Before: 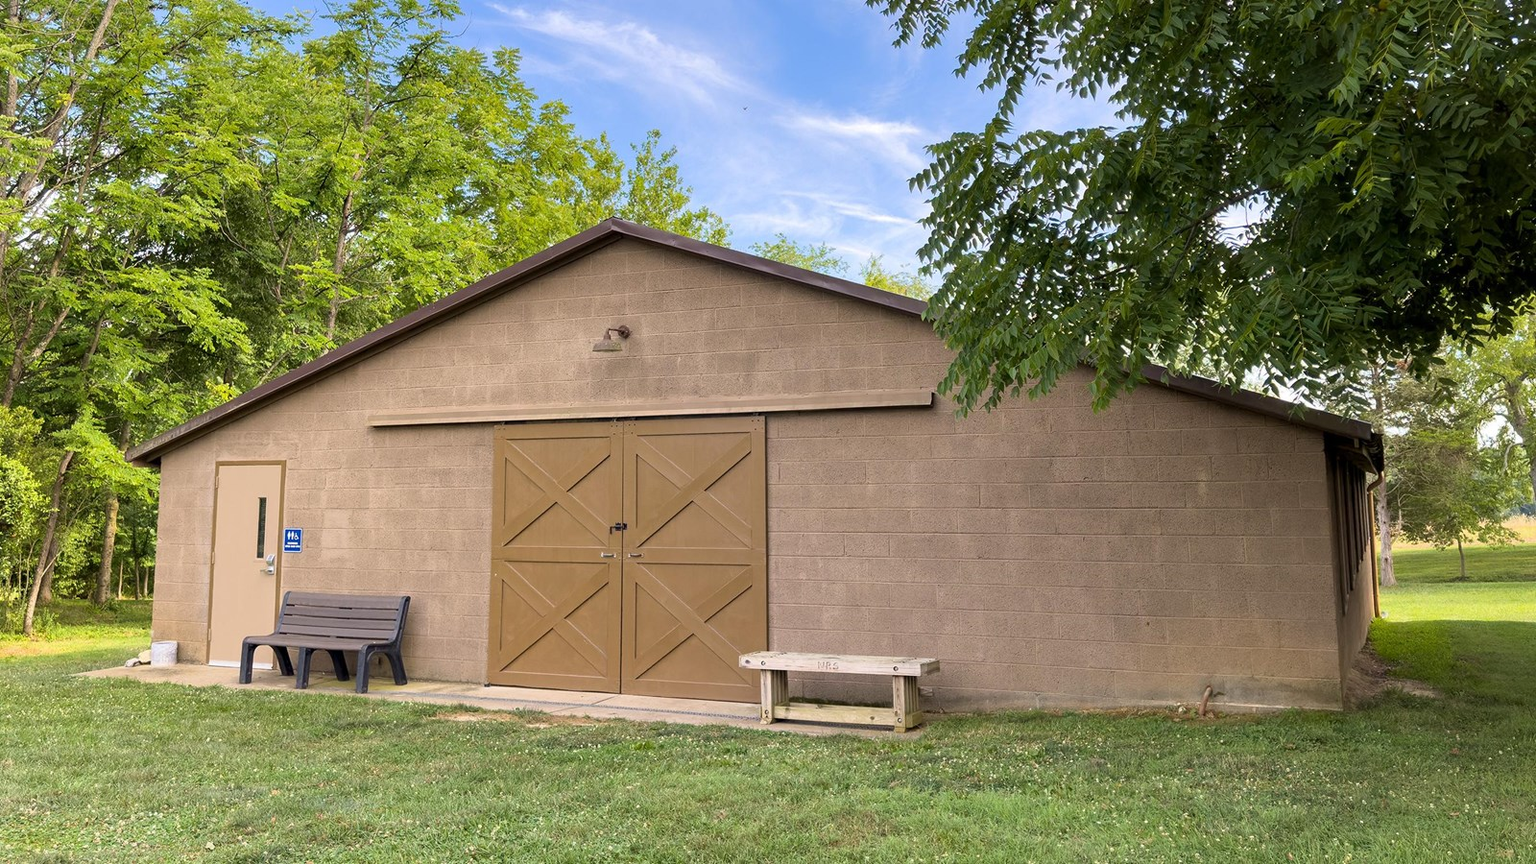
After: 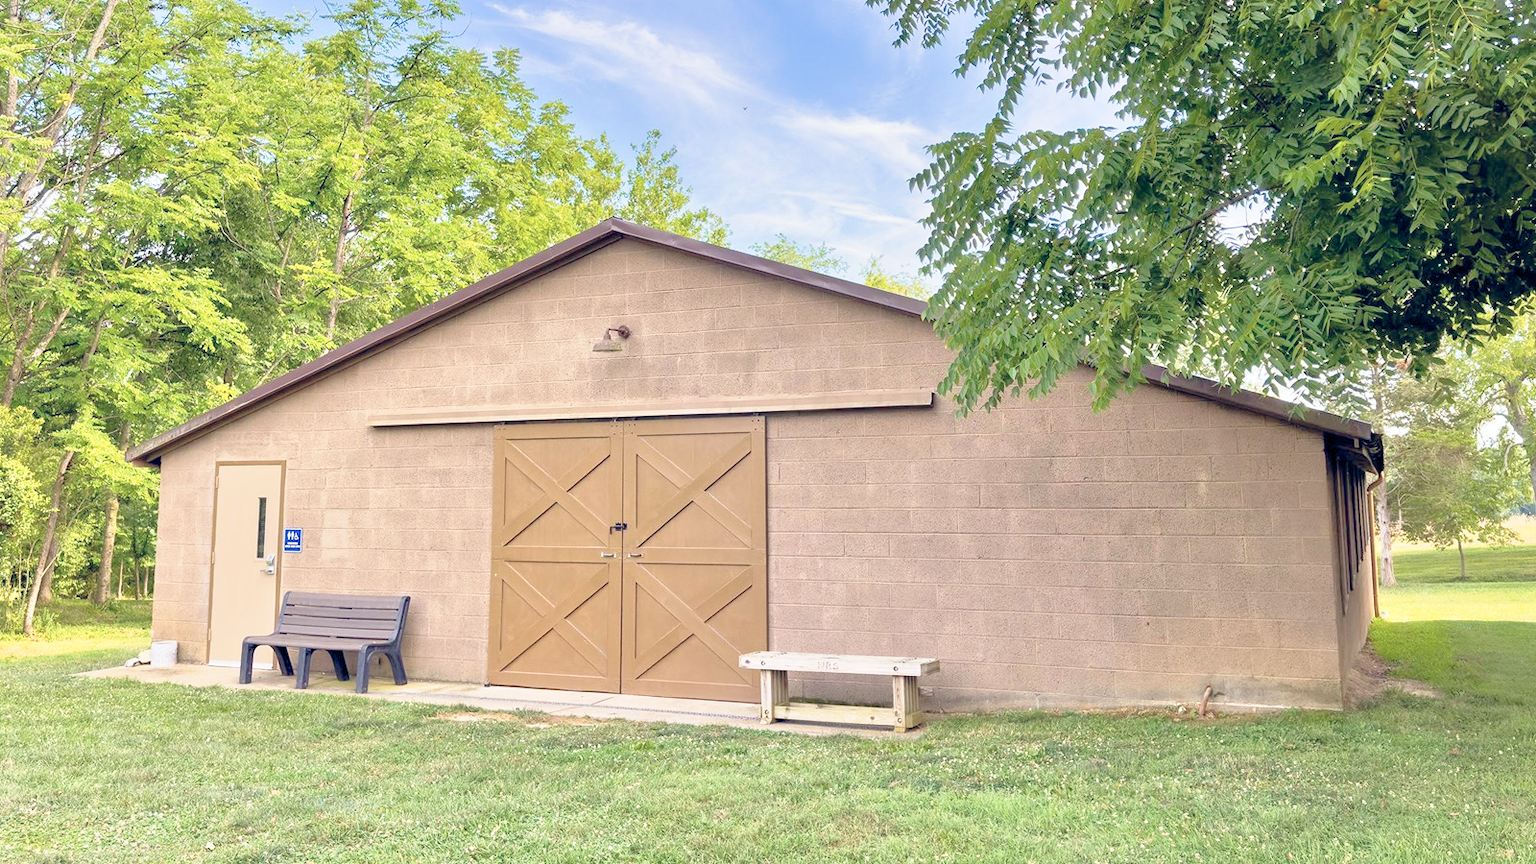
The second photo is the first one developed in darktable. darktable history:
tone curve: curves: ch0 [(0, 0) (0.091, 0.077) (0.389, 0.458) (0.745, 0.82) (0.844, 0.908) (0.909, 0.942) (1, 0.973)]; ch1 [(0, 0) (0.437, 0.404) (0.5, 0.5) (0.529, 0.55) (0.58, 0.6) (0.616, 0.649) (1, 1)]; ch2 [(0, 0) (0.442, 0.415) (0.5, 0.5) (0.535, 0.557) (0.585, 0.62) (1, 1)], preserve colors none
tone equalizer: -8 EV 1.99 EV, -7 EV 1.97 EV, -6 EV 1.97 EV, -5 EV 1.98 EV, -4 EV 1.96 EV, -3 EV 1.49 EV, -2 EV 0.997 EV, -1 EV 0.479 EV
color balance rgb: global offset › chroma 0.259%, global offset › hue 256.45°, perceptual saturation grading › global saturation -3.851%, perceptual saturation grading › shadows -1.521%
